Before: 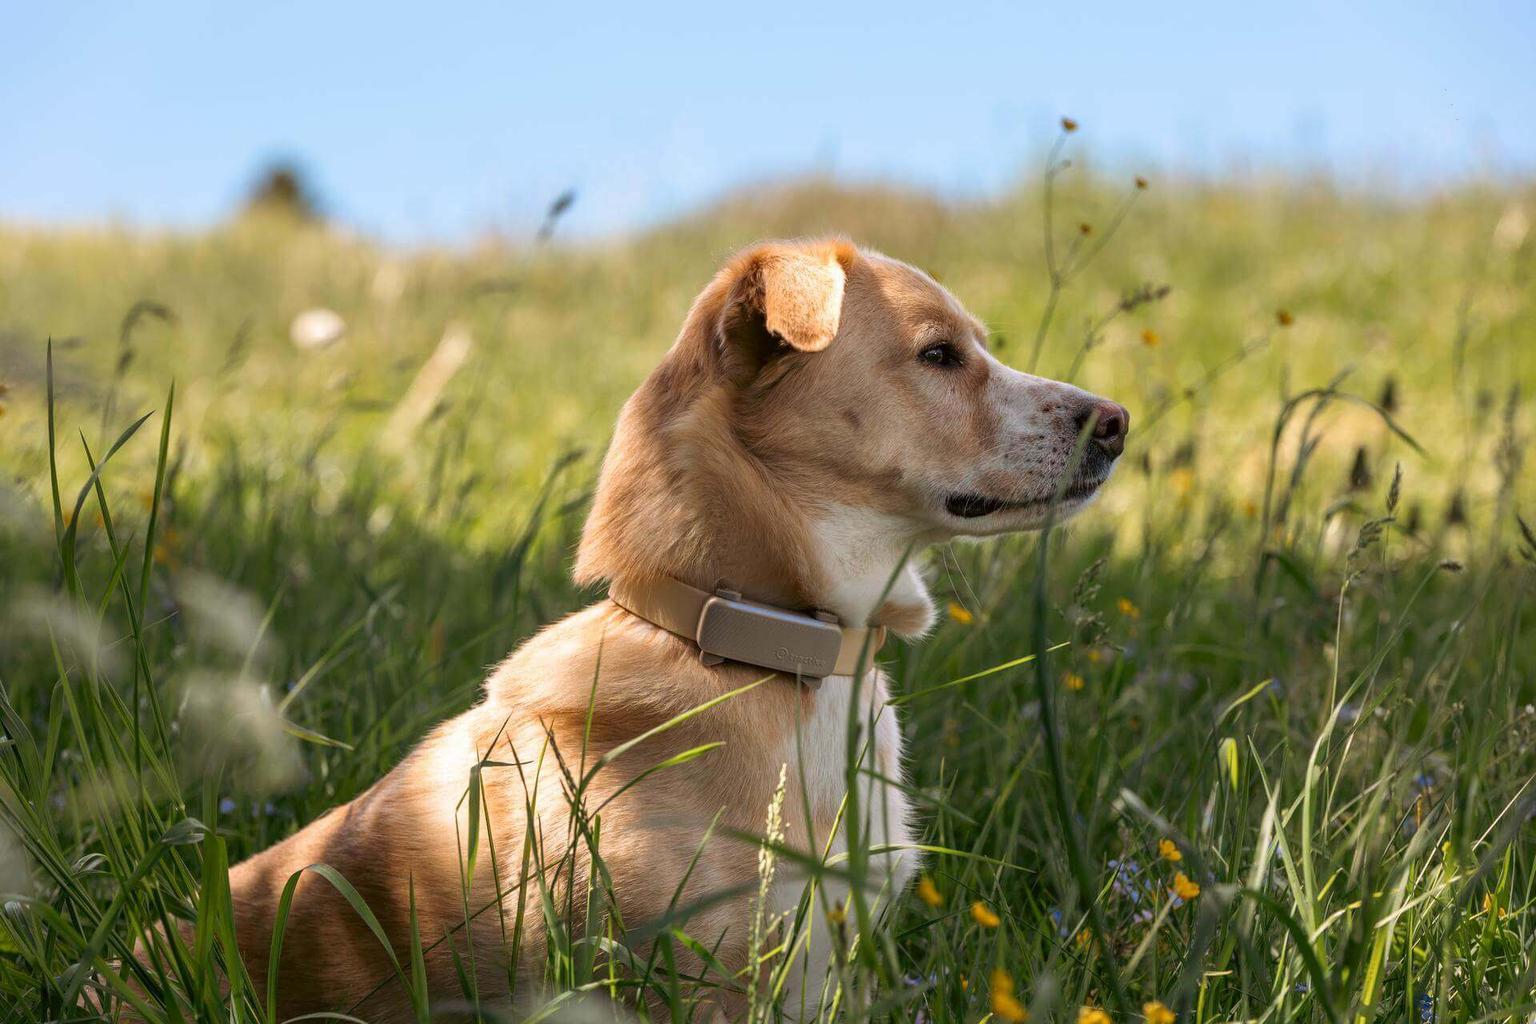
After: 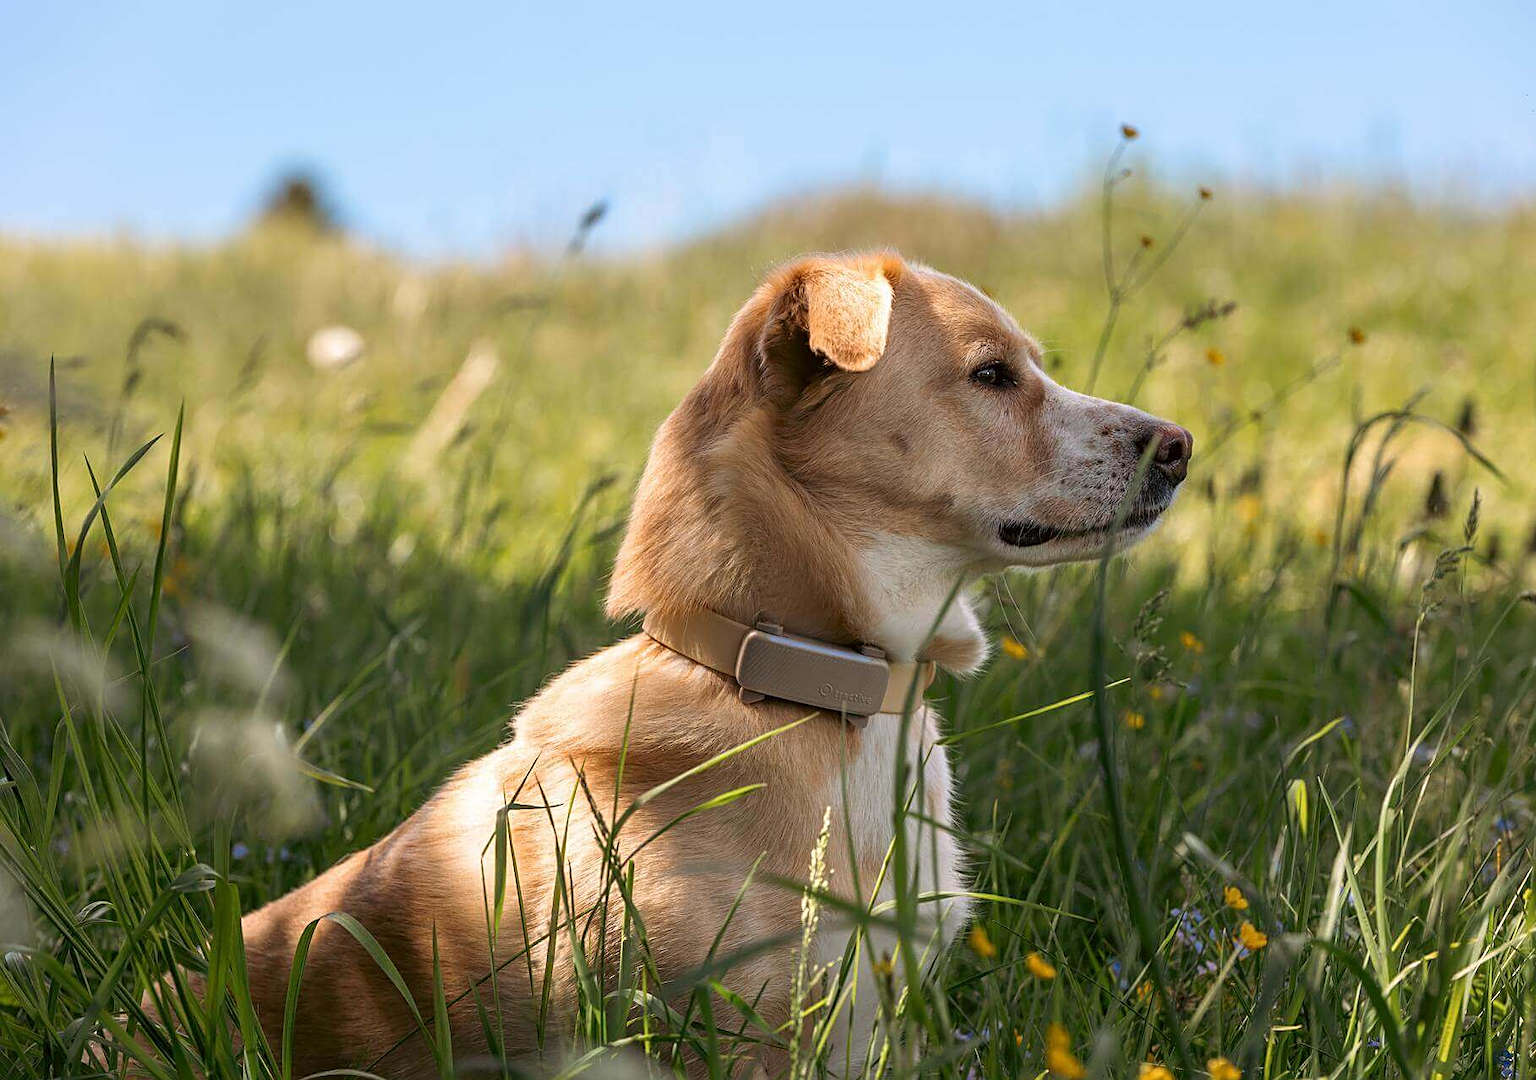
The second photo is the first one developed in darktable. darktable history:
sharpen: on, module defaults
crop and rotate: right 5.294%
